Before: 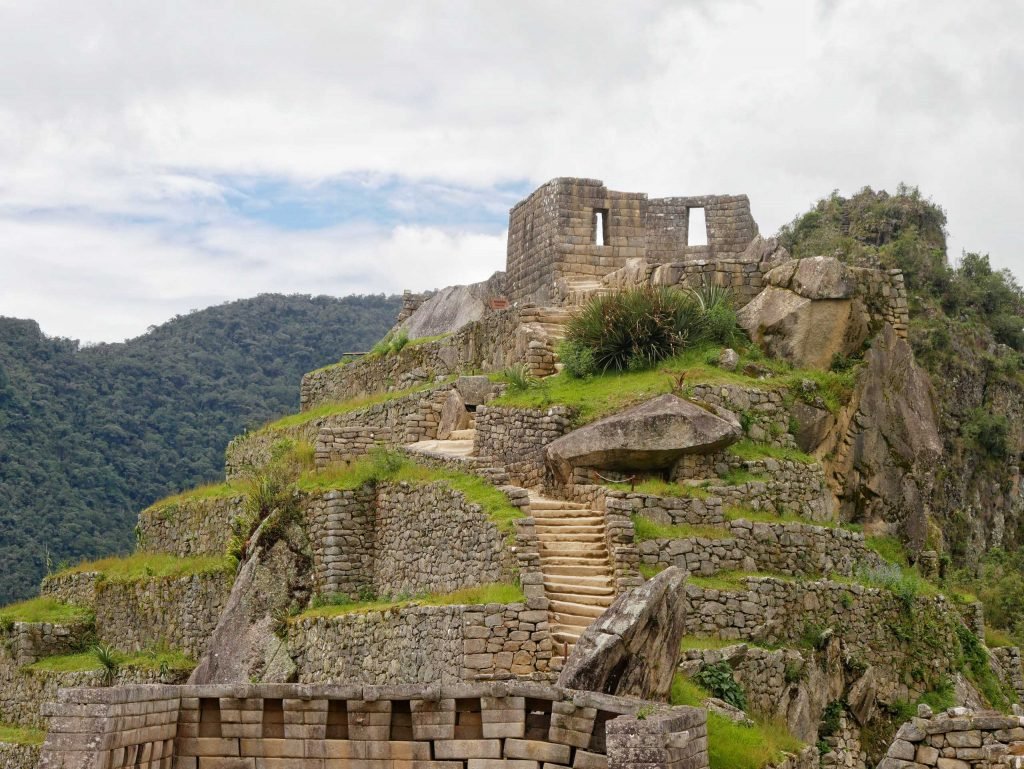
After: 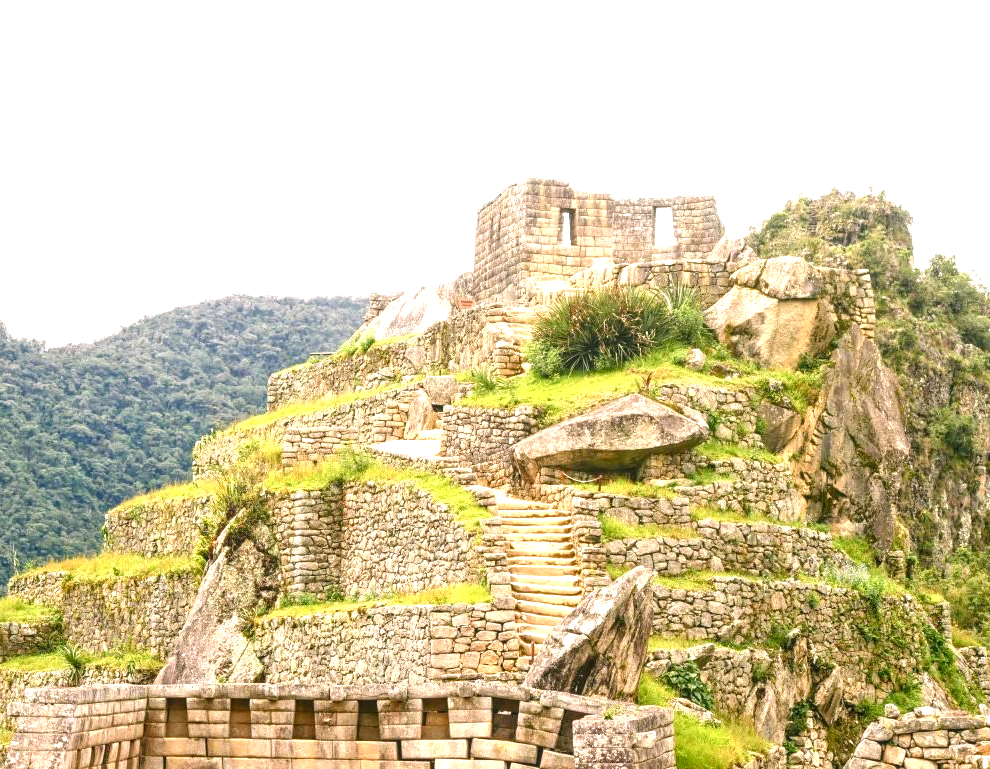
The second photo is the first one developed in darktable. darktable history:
levels: levels [0, 0.478, 1]
color balance rgb: shadows lift › chroma 1%, shadows lift › hue 28.8°, power › hue 60°, highlights gain › chroma 1%, highlights gain › hue 60°, global offset › luminance 0.25%, perceptual saturation grading › highlights -20%, perceptual saturation grading › shadows 20%, perceptual brilliance grading › highlights 10%, perceptual brilliance grading › shadows -5%, global vibrance 19.67%
color correction: highlights a* 4.02, highlights b* 4.98, shadows a* -7.55, shadows b* 4.98
crop and rotate: left 3.238%
exposure: black level correction -0.002, exposure 1.35 EV, compensate highlight preservation false
local contrast: on, module defaults
